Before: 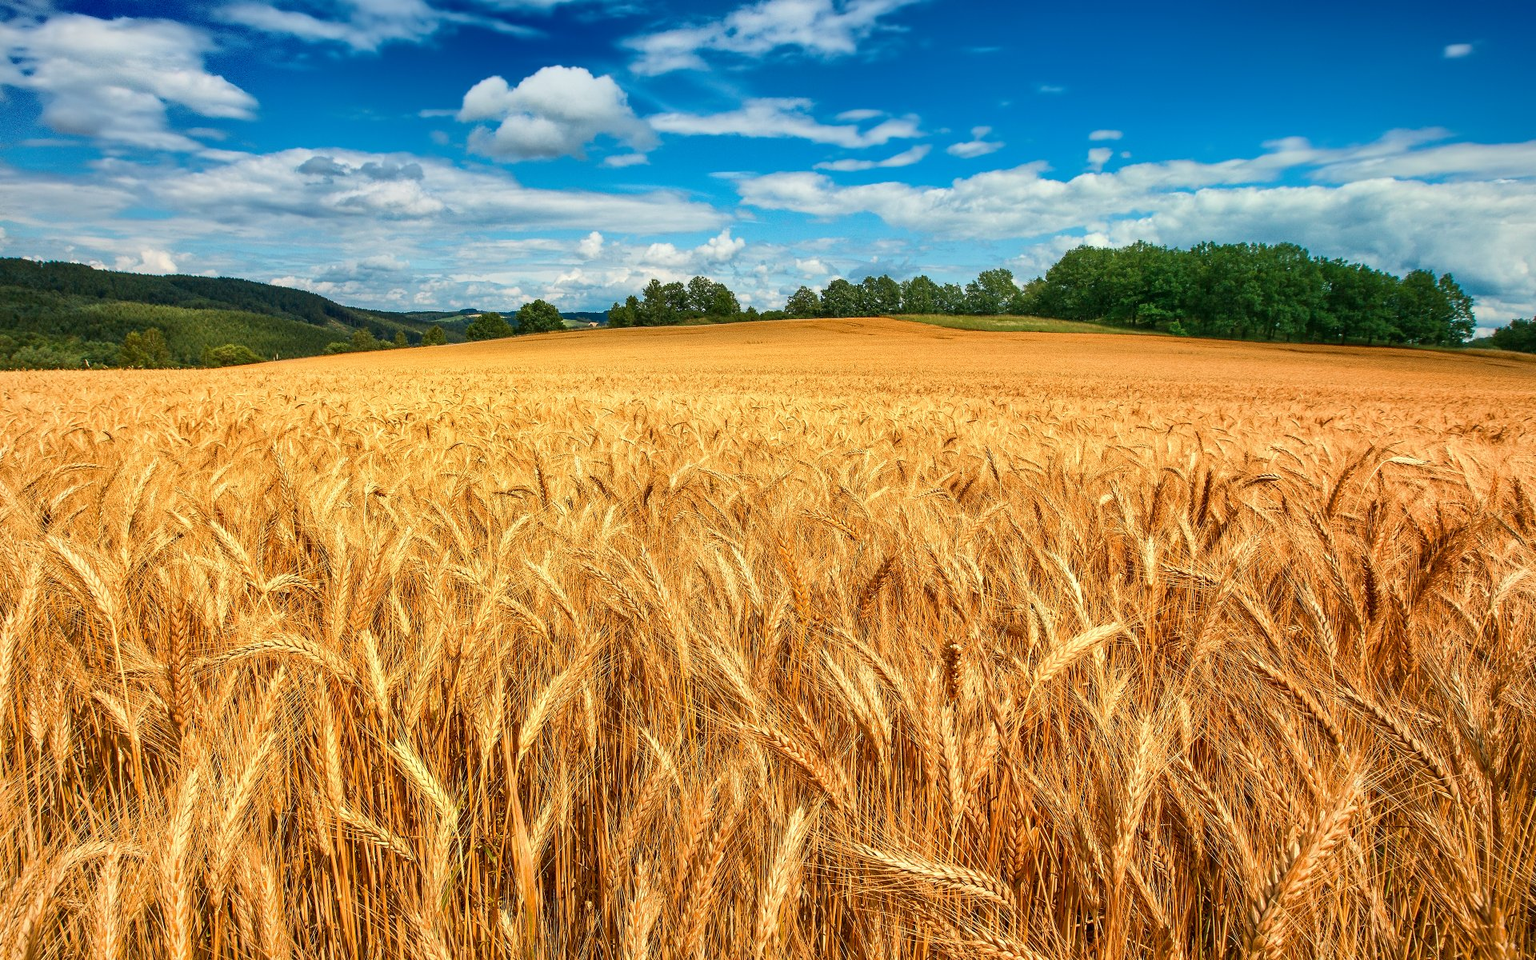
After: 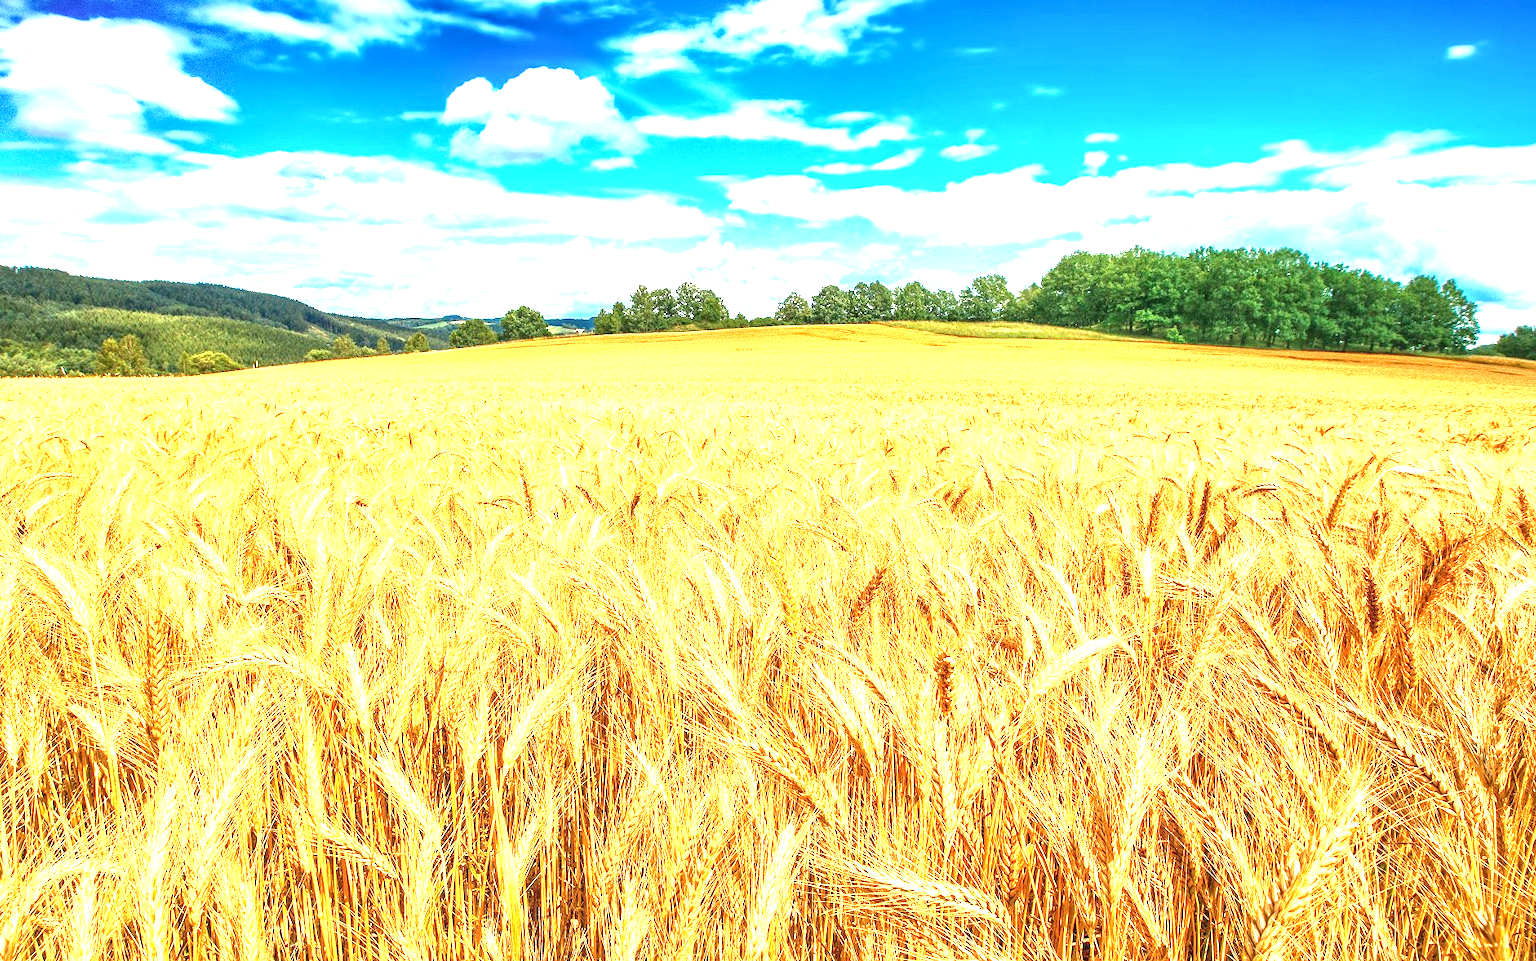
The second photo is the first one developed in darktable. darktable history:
exposure: black level correction 0, exposure 1.891 EV, compensate highlight preservation false
crop: left 1.677%, right 0.286%, bottom 1.772%
local contrast: on, module defaults
